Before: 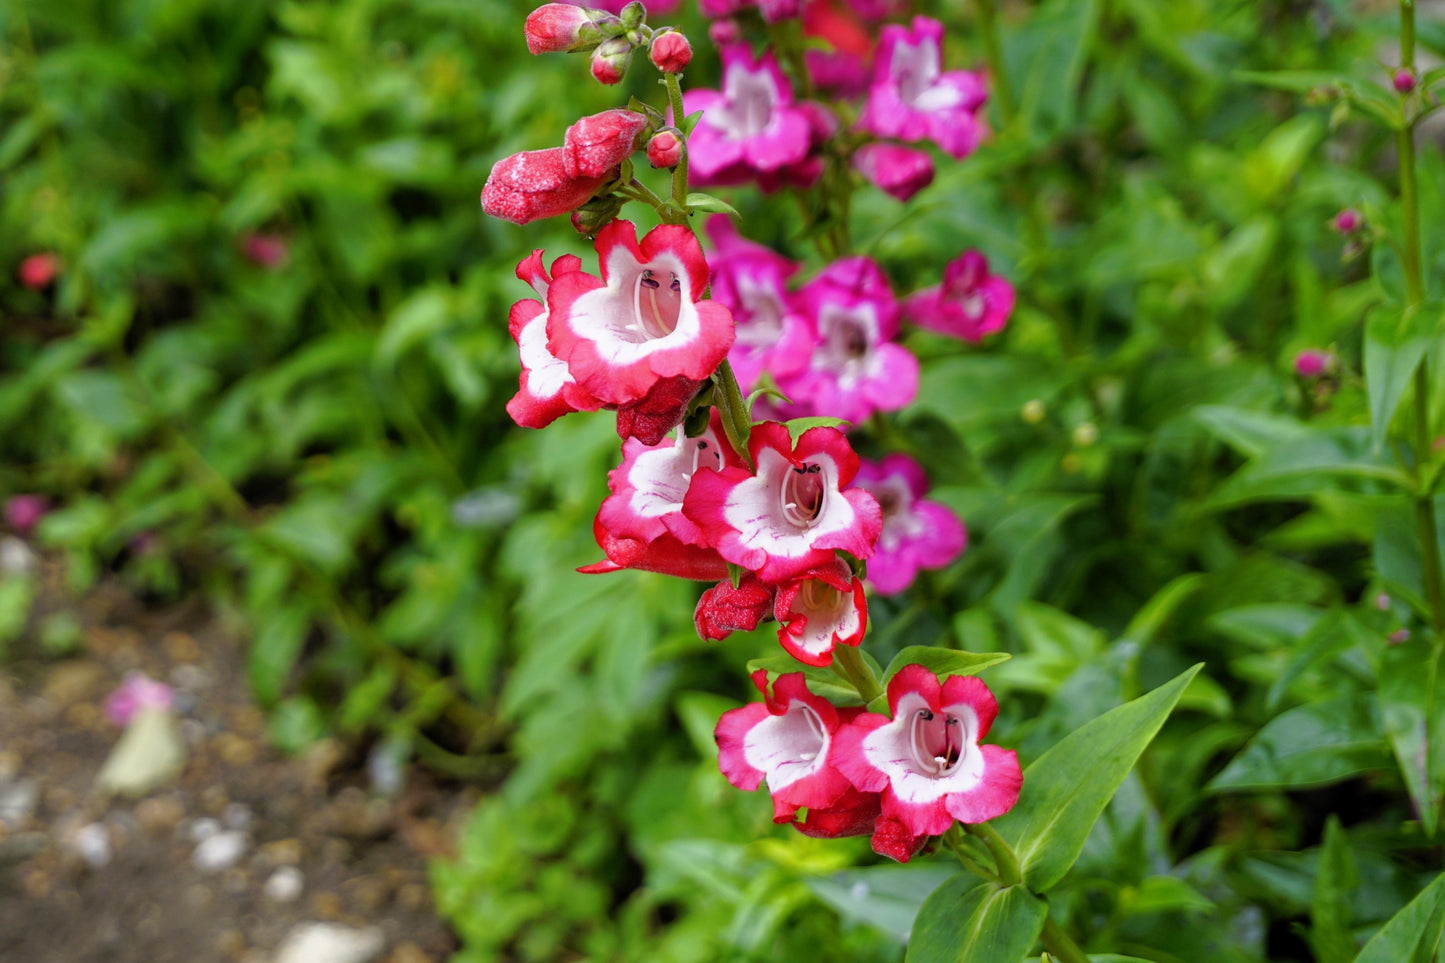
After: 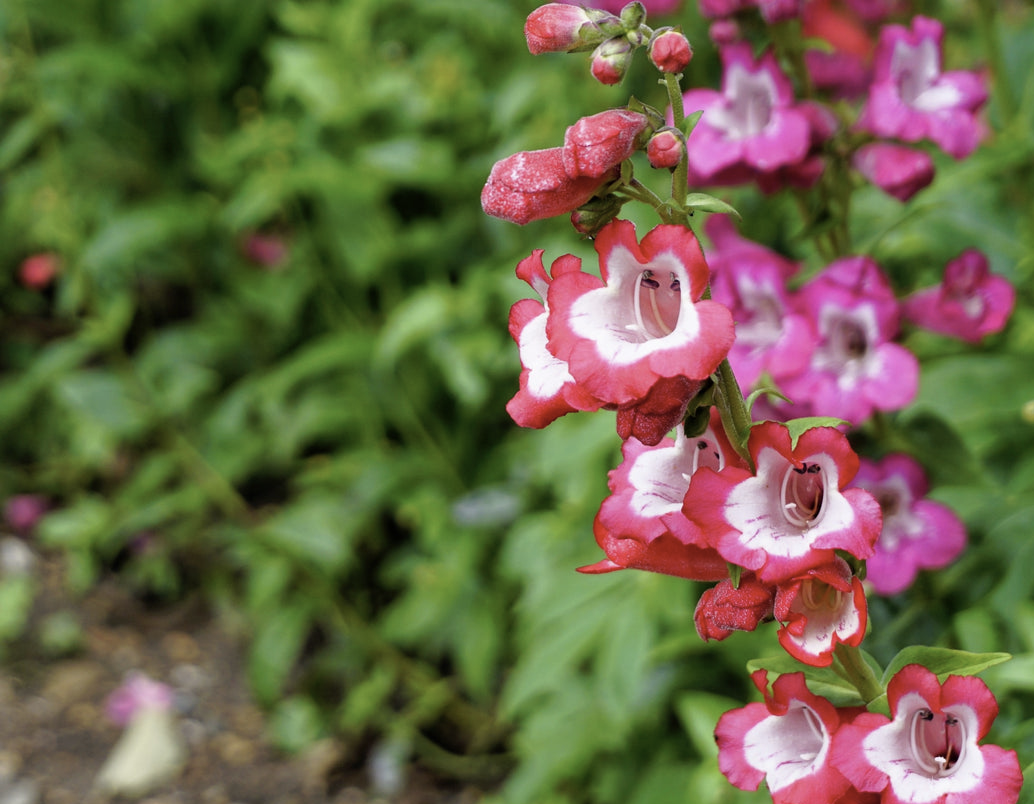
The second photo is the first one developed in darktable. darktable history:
contrast brightness saturation: contrast 0.056, brightness -0.011, saturation -0.248
crop: right 28.441%, bottom 16.468%
